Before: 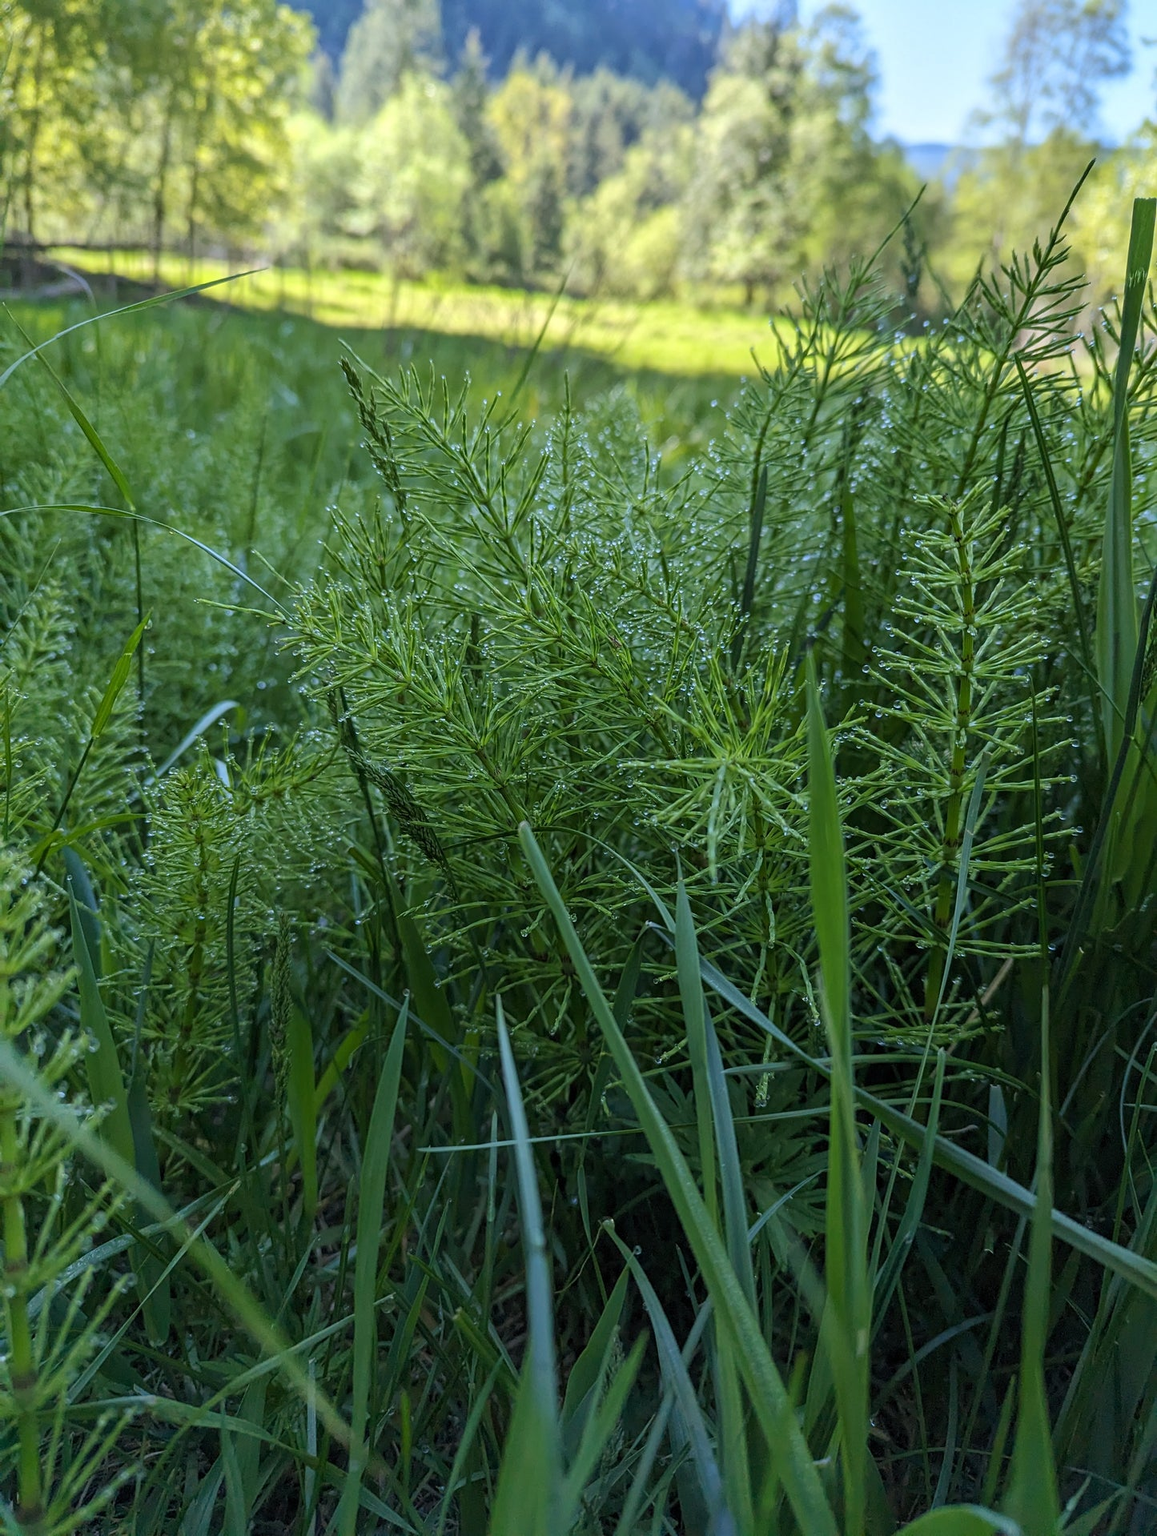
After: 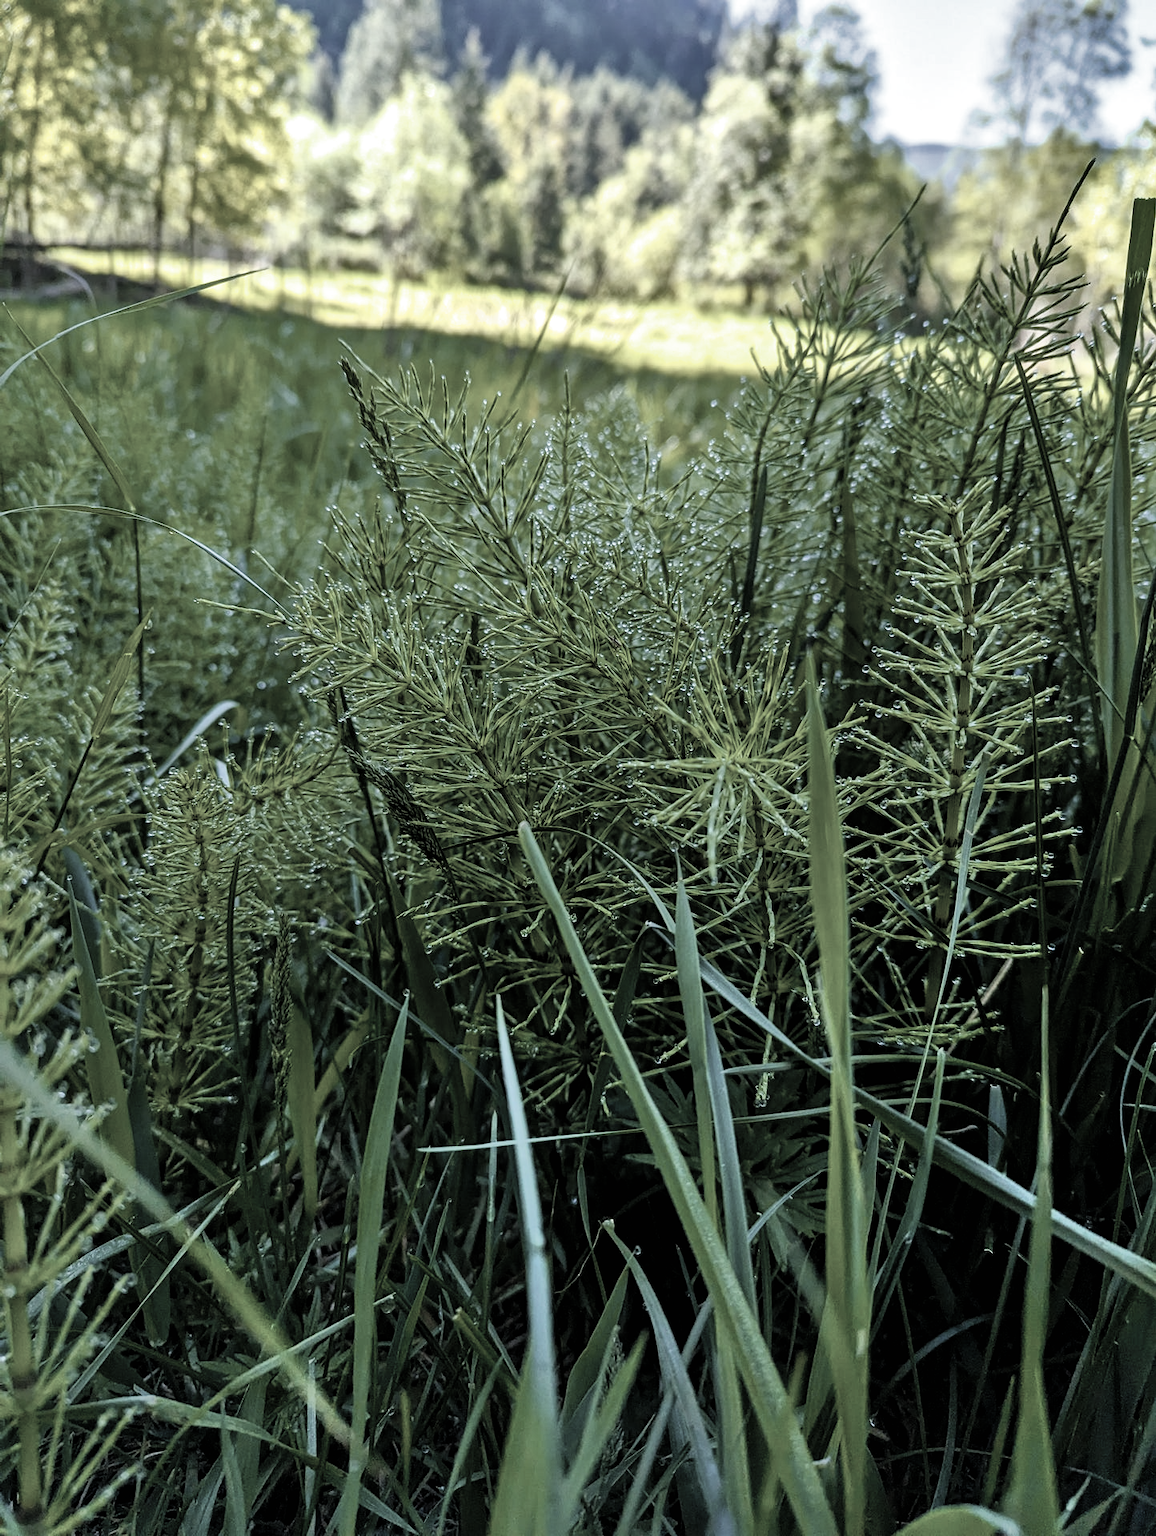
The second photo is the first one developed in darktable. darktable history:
shadows and highlights: soften with gaussian
filmic rgb: black relative exposure -8.3 EV, white relative exposure 2.2 EV, target white luminance 99.948%, hardness 7.05, latitude 74.51%, contrast 1.323, highlights saturation mix -2.09%, shadows ↔ highlights balance 29.64%
color correction: highlights b* -0.047, saturation 0.35
color balance rgb: linear chroma grading › shadows 19.271%, linear chroma grading › highlights 3.772%, linear chroma grading › mid-tones 10.063%, perceptual saturation grading › global saturation 31.173%, global vibrance 20%
